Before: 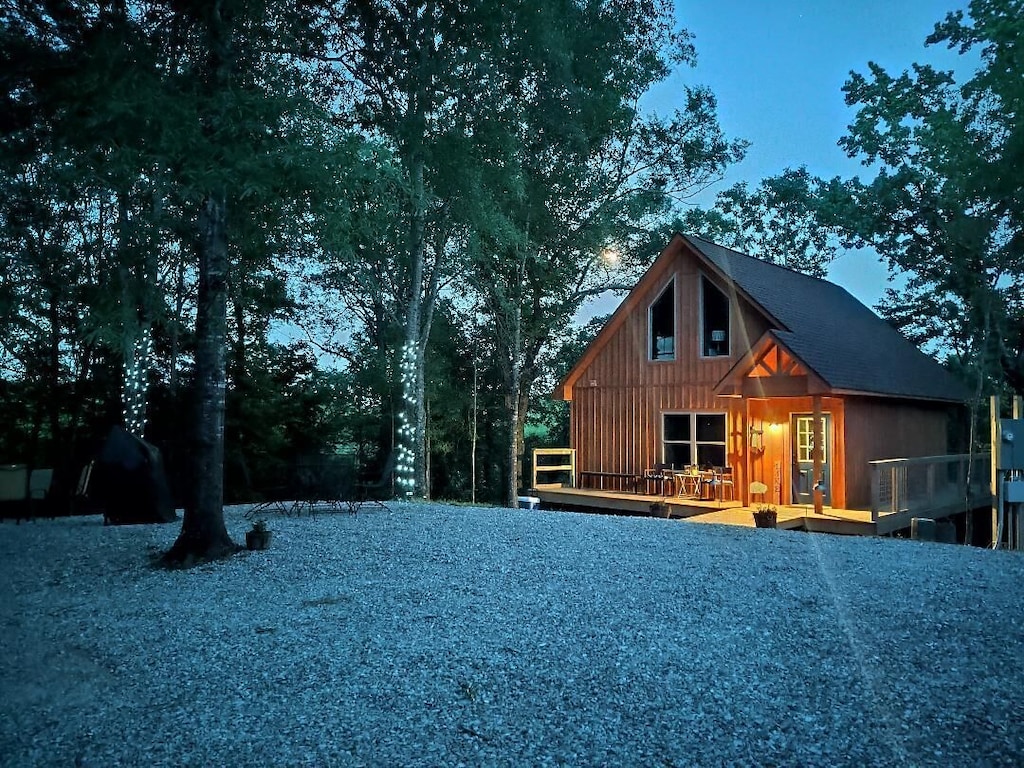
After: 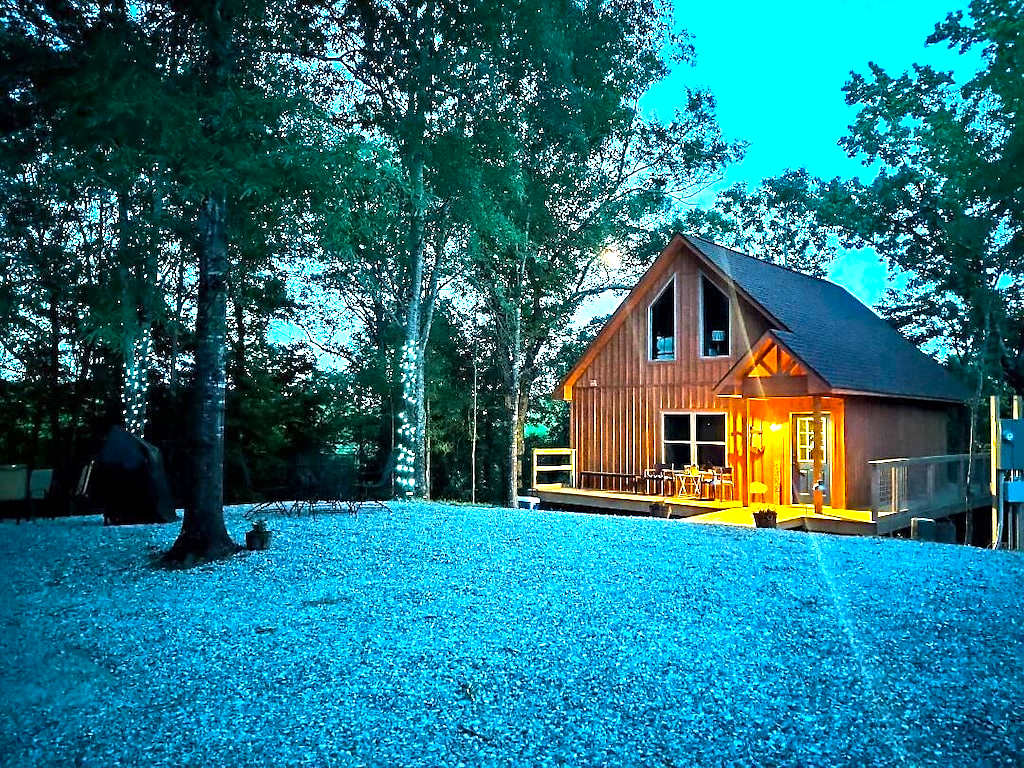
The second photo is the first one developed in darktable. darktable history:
sharpen: amount 0.208
exposure: exposure 1 EV, compensate highlight preservation false
color balance rgb: shadows lift › hue 87.01°, linear chroma grading › global chroma 6.913%, perceptual saturation grading › global saturation 25.567%, perceptual brilliance grading › global brilliance -5.655%, perceptual brilliance grading › highlights 24.35%, perceptual brilliance grading › mid-tones 7.478%, perceptual brilliance grading › shadows -4.52%, global vibrance 20.508%
